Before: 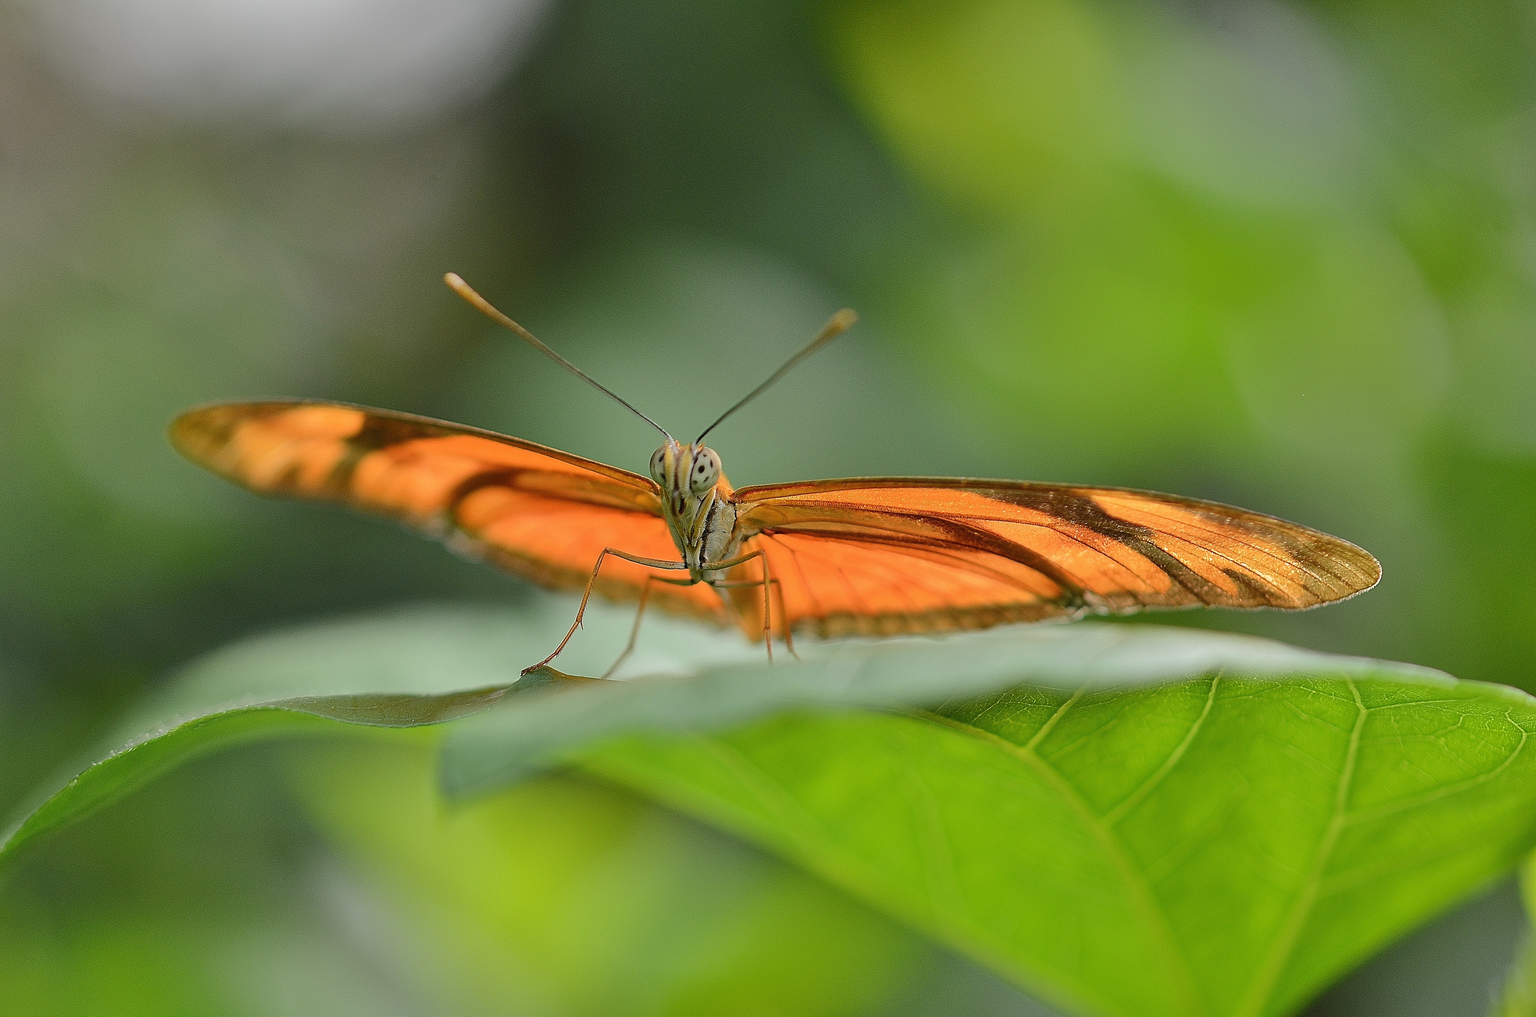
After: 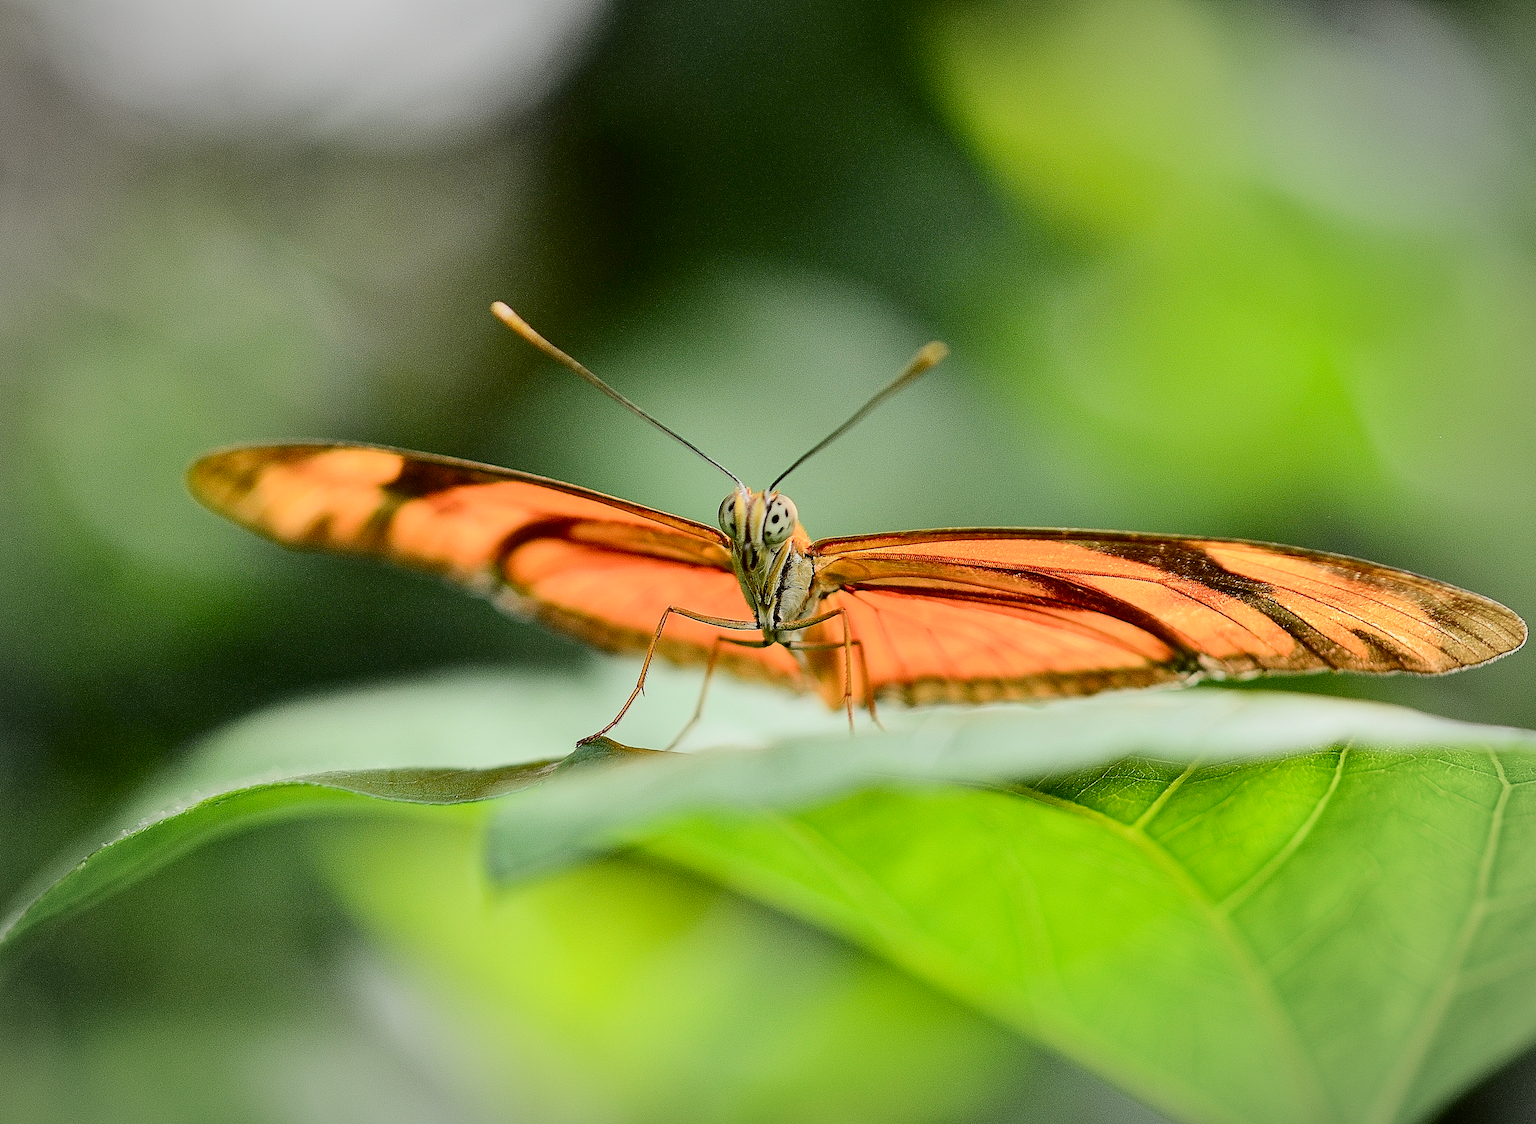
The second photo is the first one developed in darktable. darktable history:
tone equalizer: -8 EV -0.448 EV, -7 EV -0.409 EV, -6 EV -0.31 EV, -5 EV -0.214 EV, -3 EV 0.256 EV, -2 EV 0.317 EV, -1 EV 0.382 EV, +0 EV 0.44 EV, mask exposure compensation -0.486 EV
exposure: black level correction 0.001, exposure 0.192 EV, compensate exposure bias true, compensate highlight preservation false
crop: right 9.502%, bottom 0.029%
vignetting: brightness -0.271, automatic ratio true
contrast brightness saturation: contrast 0.326, brightness -0.077, saturation 0.165
filmic rgb: black relative exposure -7.65 EV, white relative exposure 4.56 EV, threshold 3 EV, hardness 3.61, enable highlight reconstruction true
